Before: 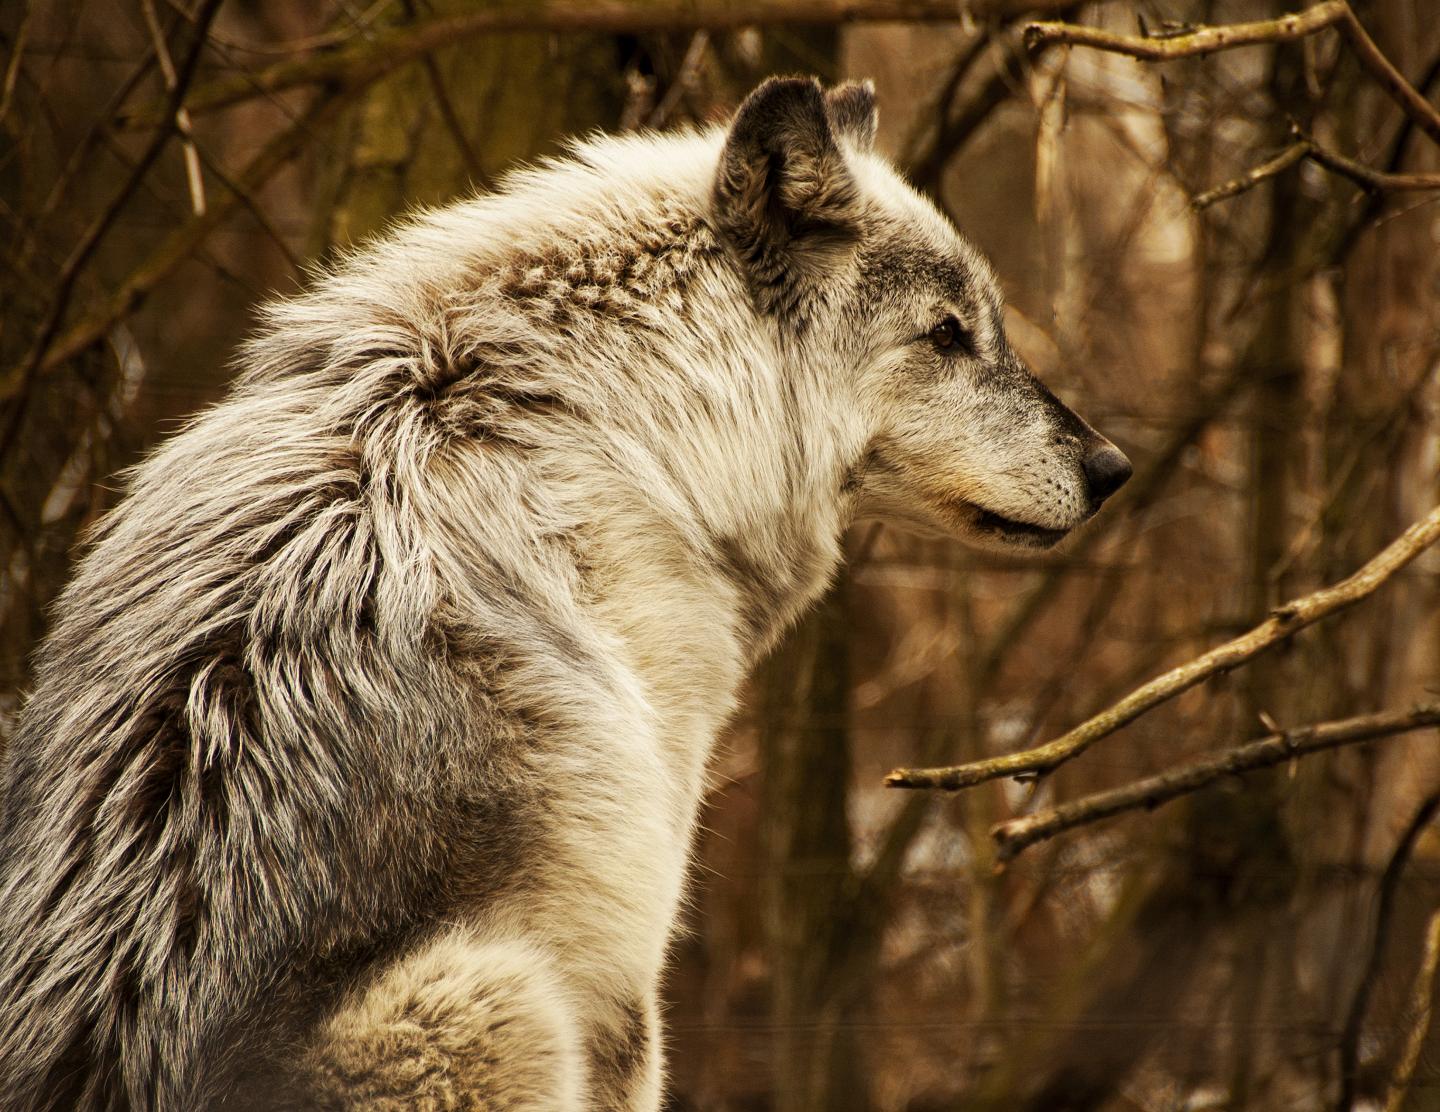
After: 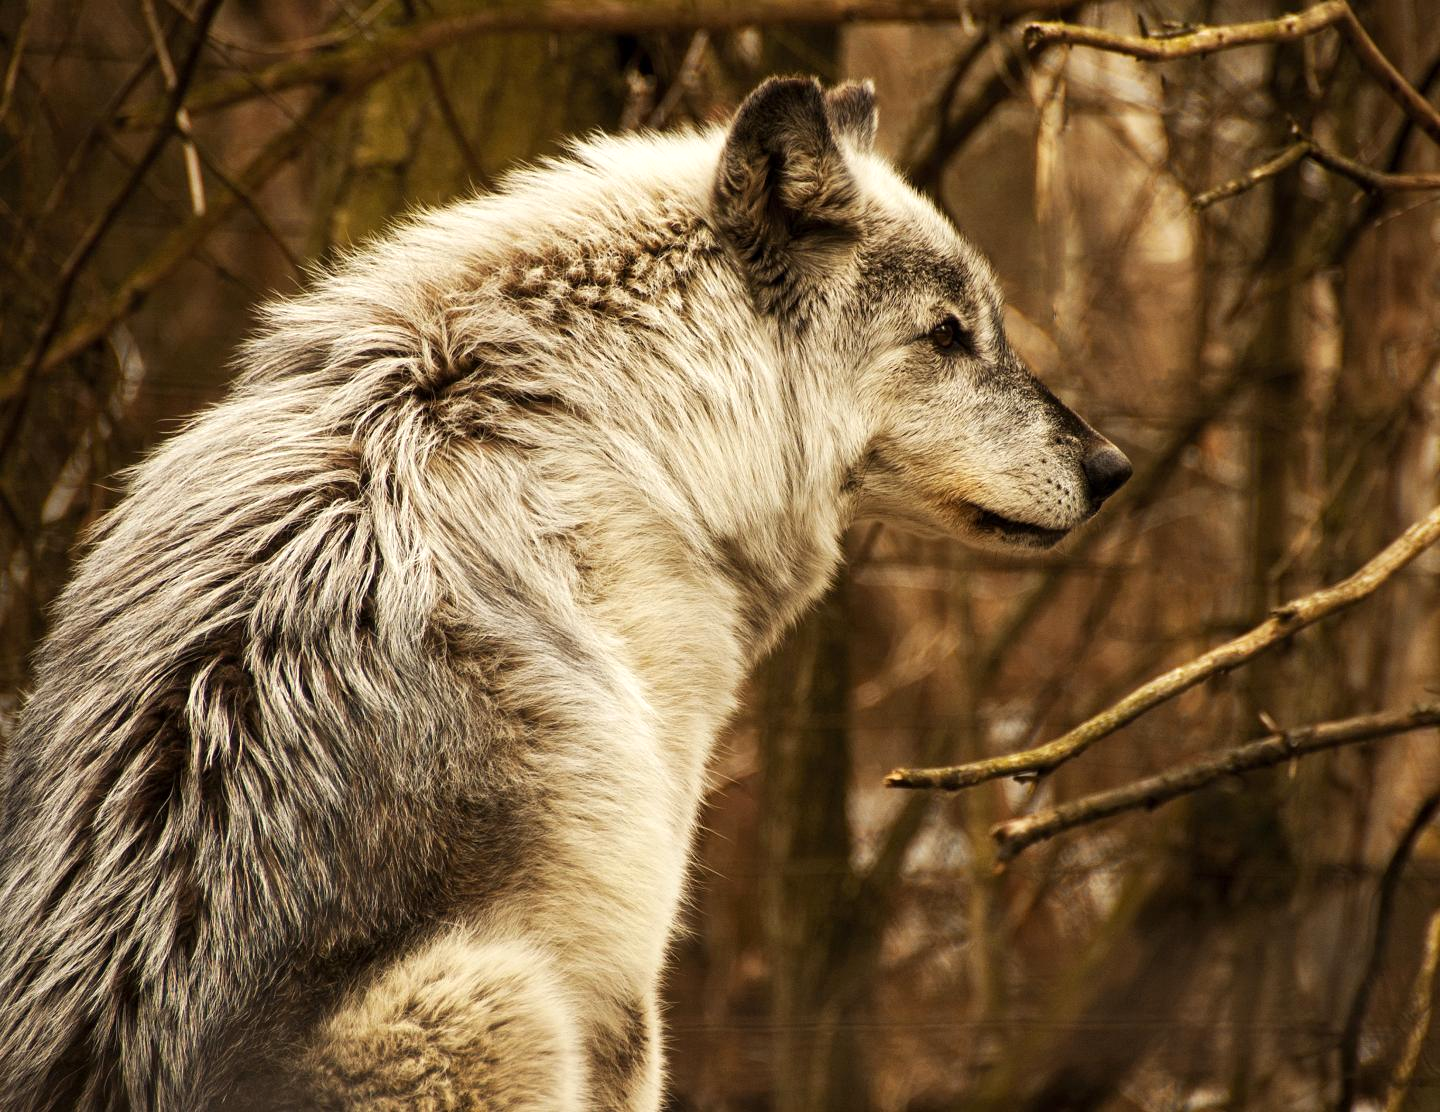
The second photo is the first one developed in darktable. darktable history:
exposure: exposure 0.187 EV, compensate highlight preservation false
